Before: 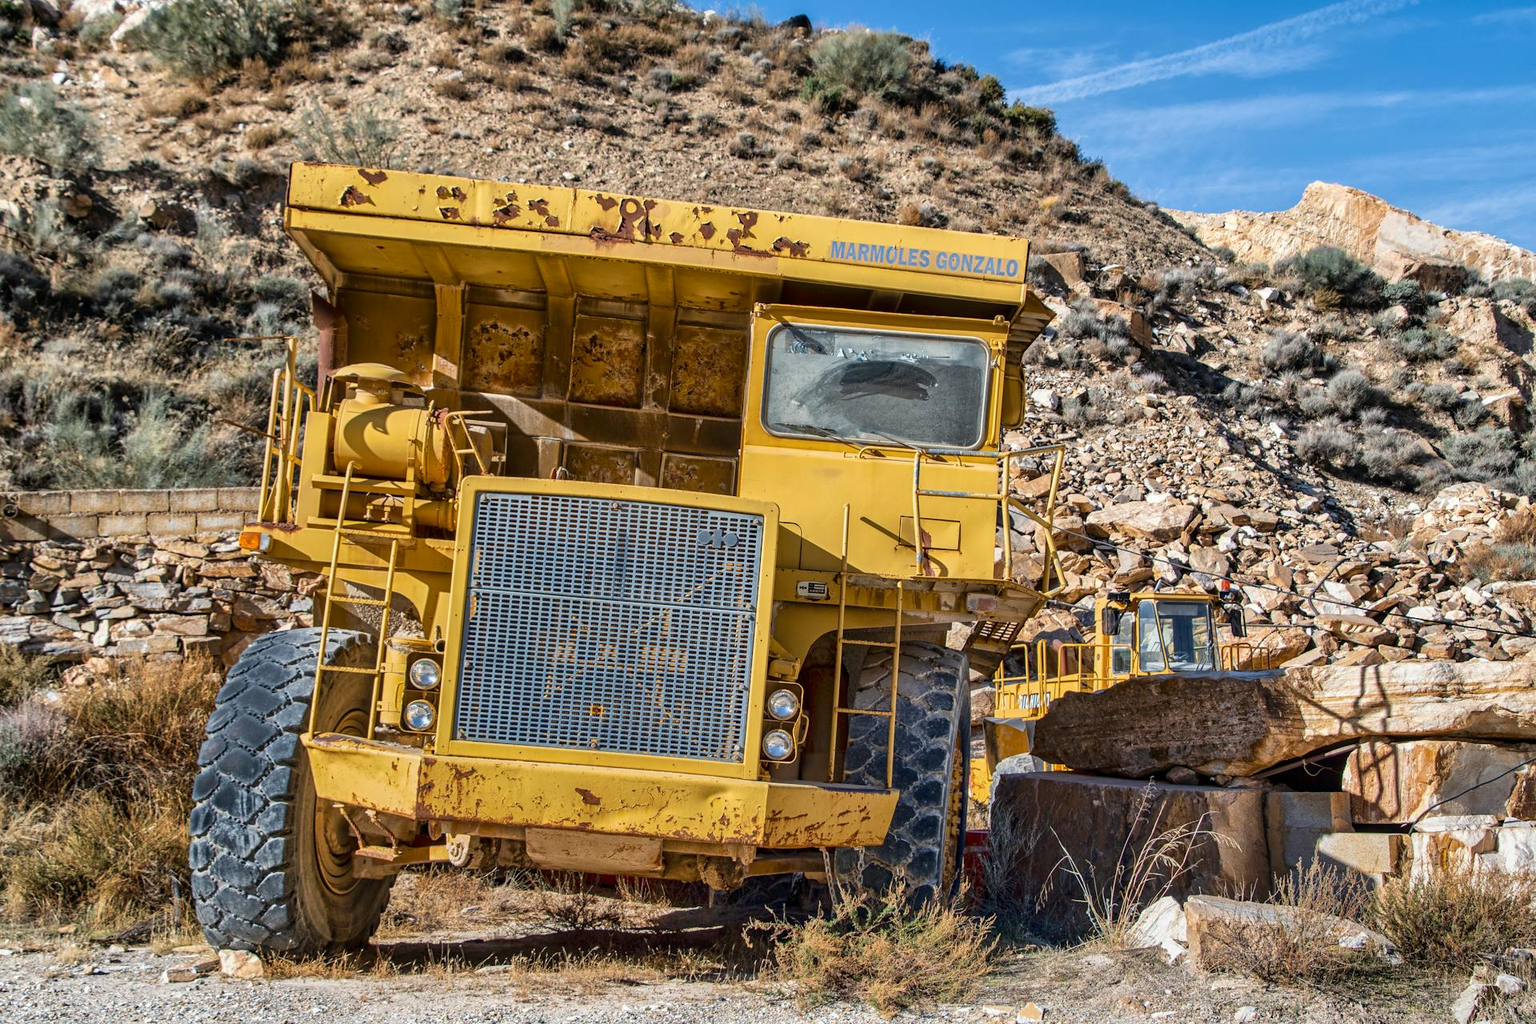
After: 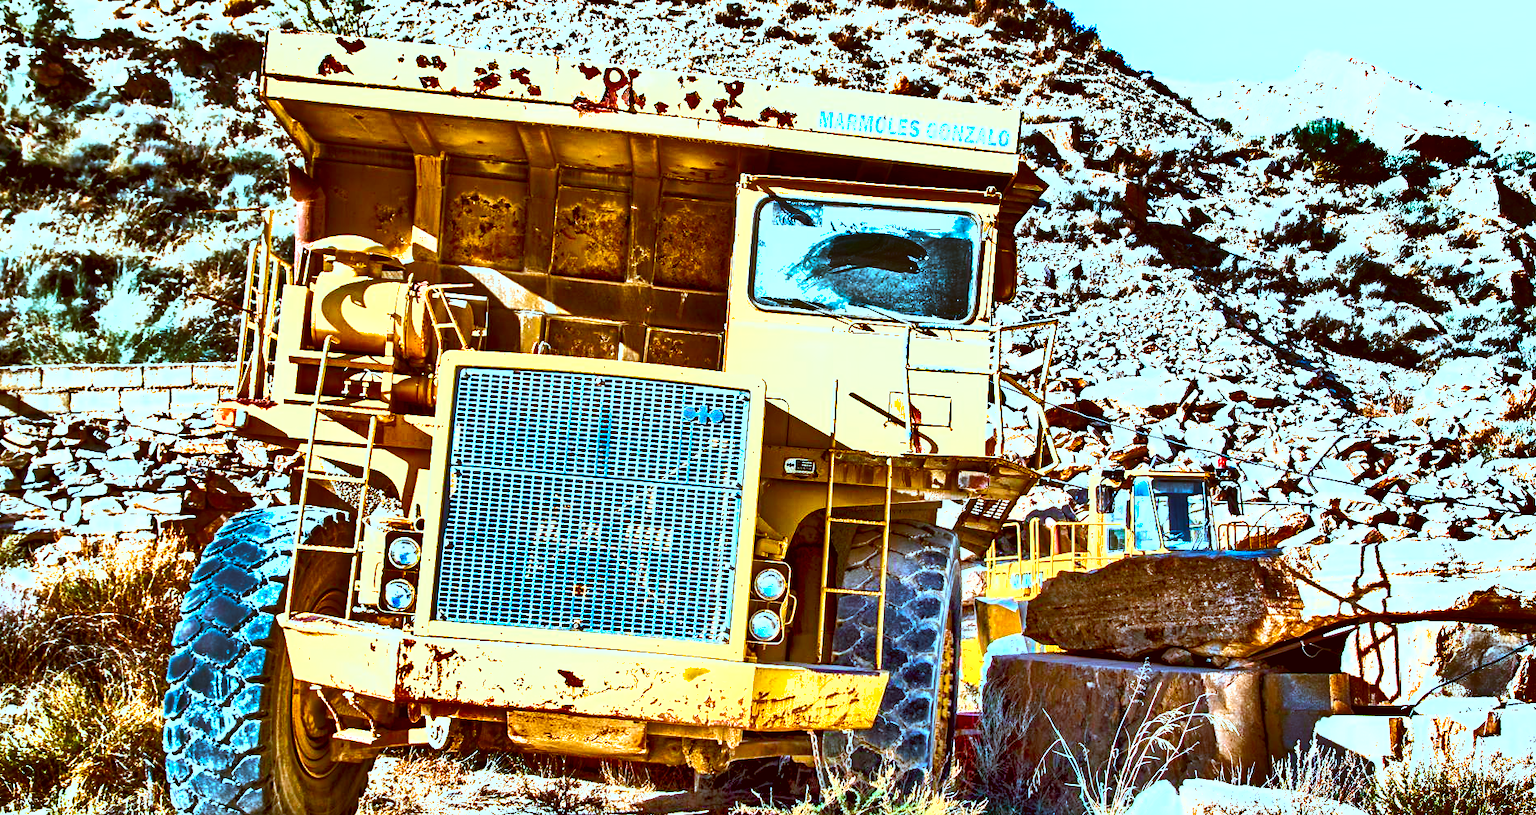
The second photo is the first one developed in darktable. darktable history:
color correction: highlights a* -14.21, highlights b* -16.42, shadows a* 10.53, shadows b* 29.58
color balance rgb: shadows lift › hue 85.43°, linear chroma grading › global chroma 14.366%, perceptual saturation grading › global saturation 25.633%
crop and rotate: left 1.946%, top 12.979%, right 0.142%, bottom 9.067%
shadows and highlights: radius 122.77, shadows 99.71, white point adjustment -3.16, highlights -99.2, soften with gaussian
exposure: black level correction 0.005, exposure 2.073 EV, compensate exposure bias true, compensate highlight preservation false
base curve: curves: ch0 [(0, 0) (0.303, 0.277) (1, 1)], preserve colors none
color calibration: gray › normalize channels true, x 0.37, y 0.382, temperature 4307.44 K, gamut compression 0.01
